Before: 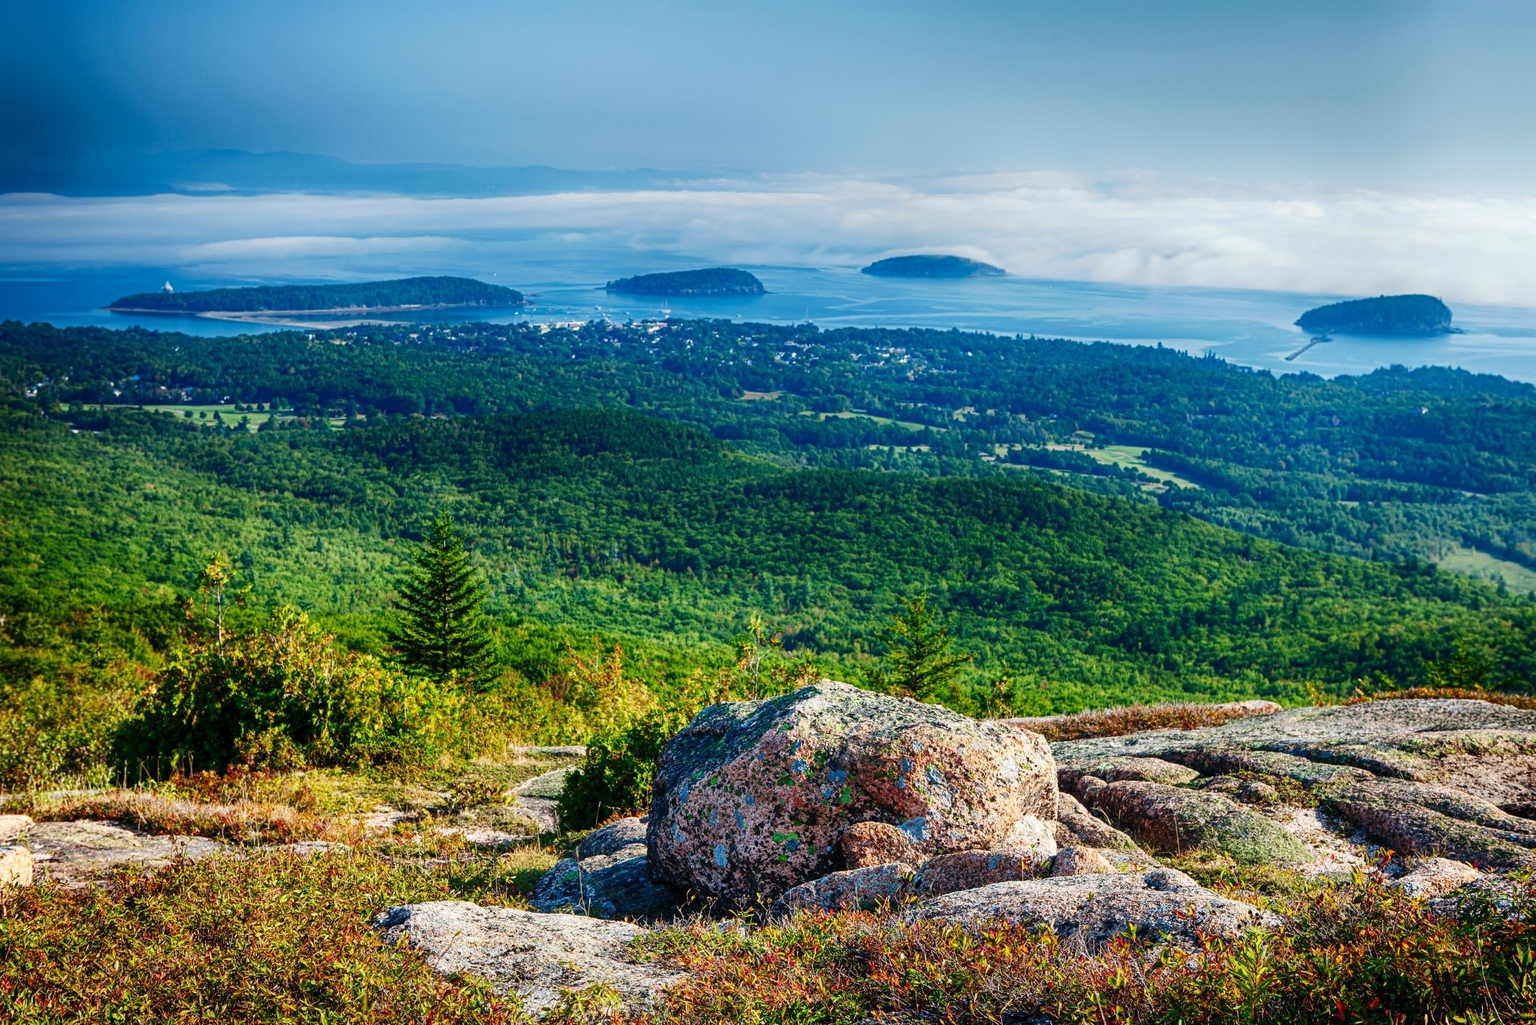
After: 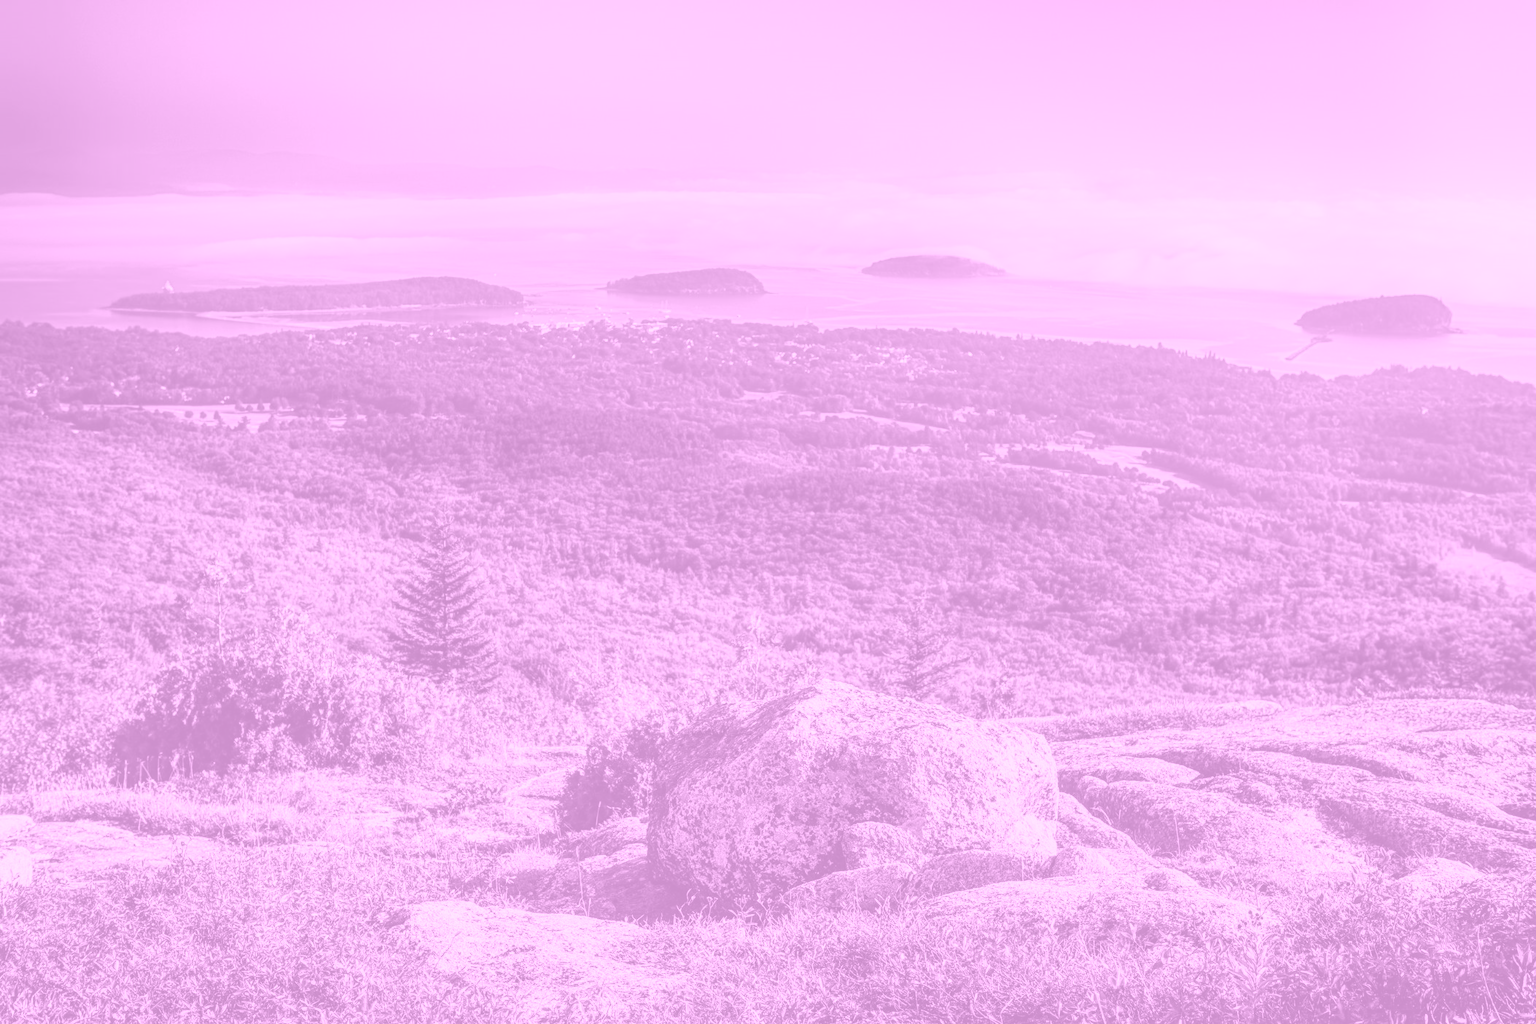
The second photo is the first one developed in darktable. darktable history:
local contrast: on, module defaults
exposure: exposure -0.048 EV, compensate highlight preservation false
colorize: hue 331.2°, saturation 69%, source mix 30.28%, lightness 69.02%, version 1
